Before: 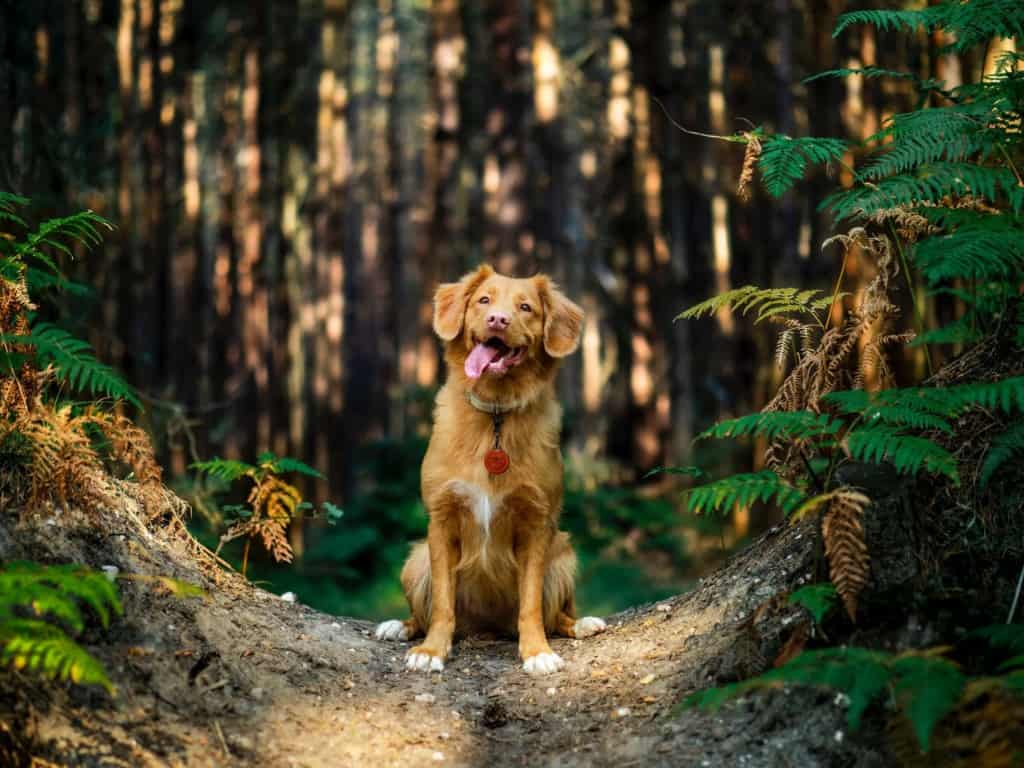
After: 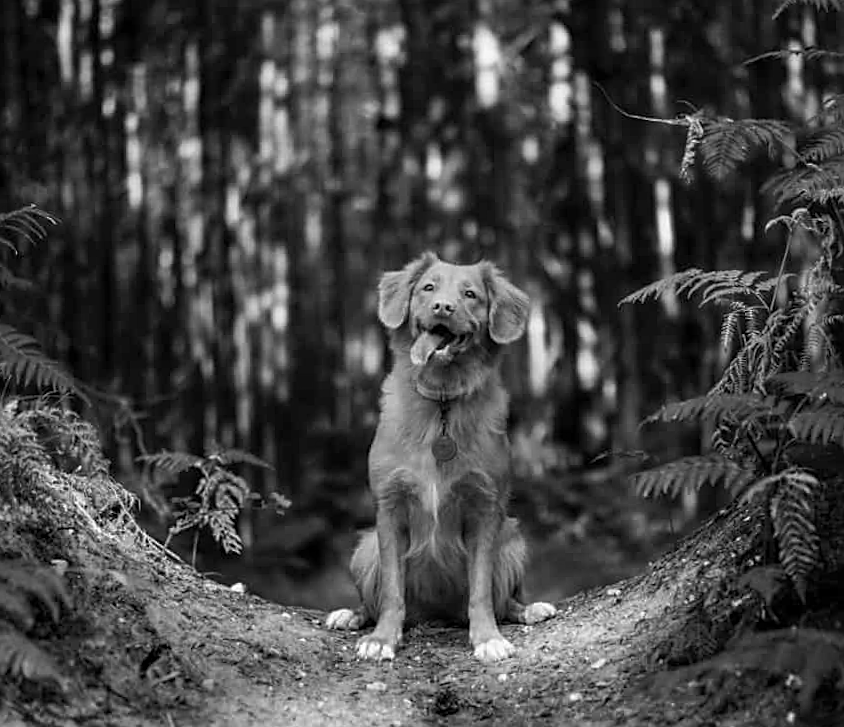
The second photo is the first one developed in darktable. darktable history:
monochrome: a 0, b 0, size 0.5, highlights 0.57
crop and rotate: angle 1°, left 4.281%, top 0.642%, right 11.383%, bottom 2.486%
sharpen: on, module defaults
